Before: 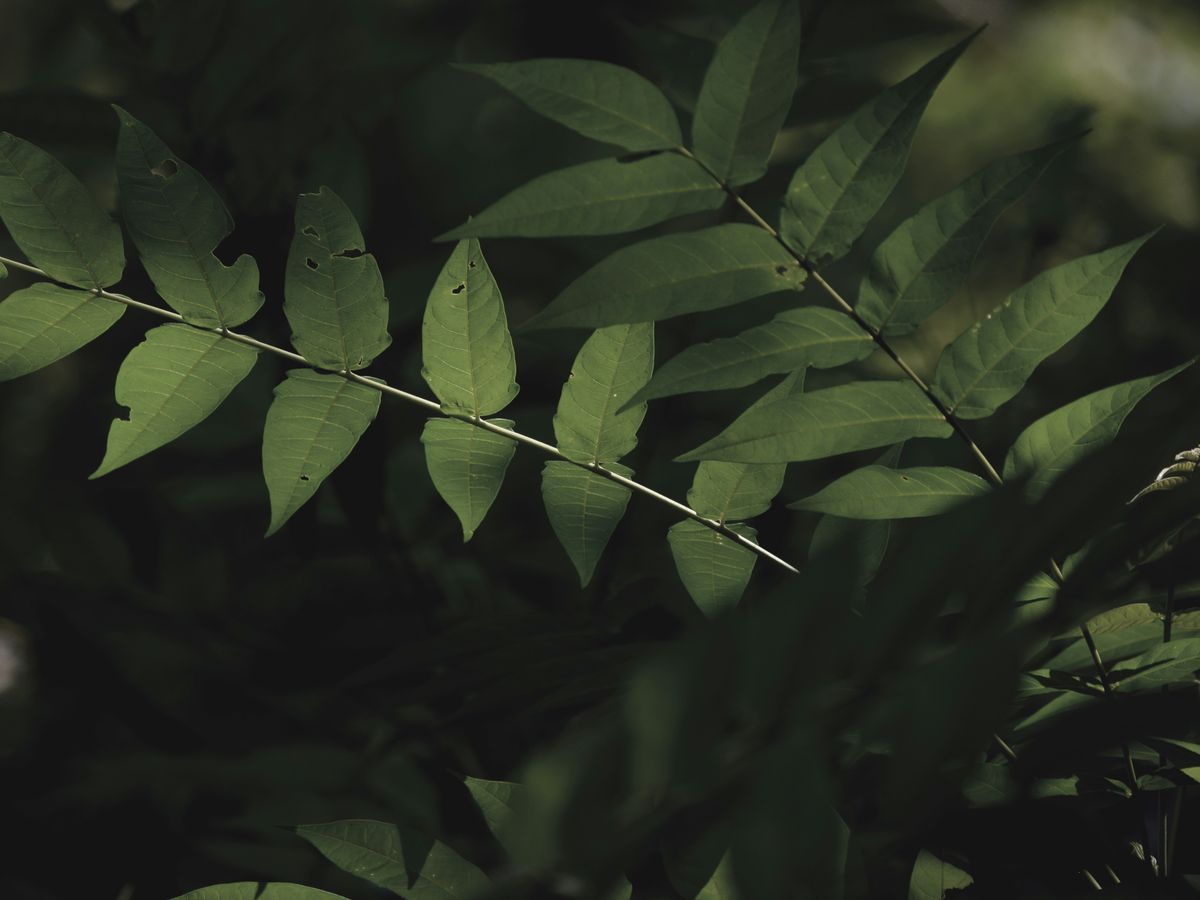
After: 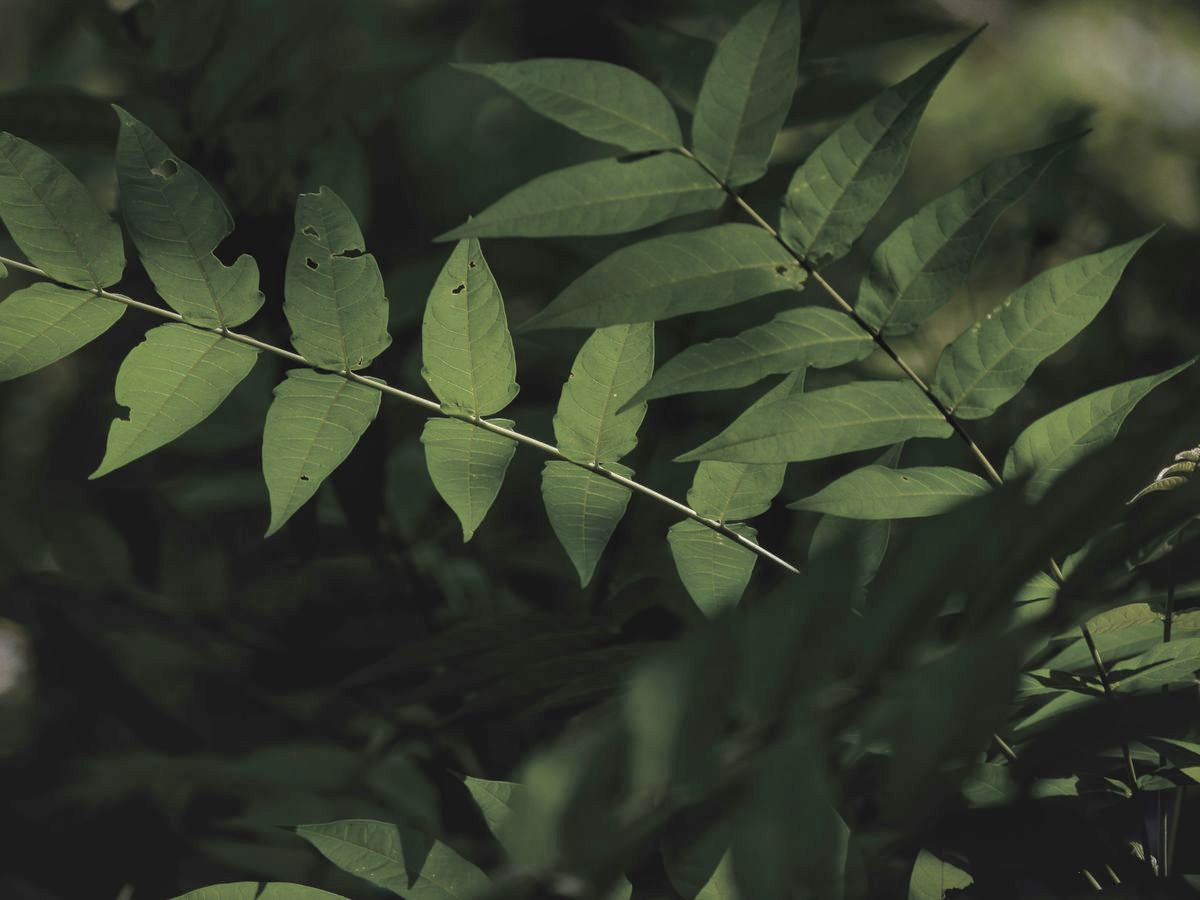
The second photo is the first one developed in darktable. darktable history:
shadows and highlights: on, module defaults
local contrast: on, module defaults
color calibration: illuminant same as pipeline (D50), x 0.346, y 0.359, temperature 5002.42 K
